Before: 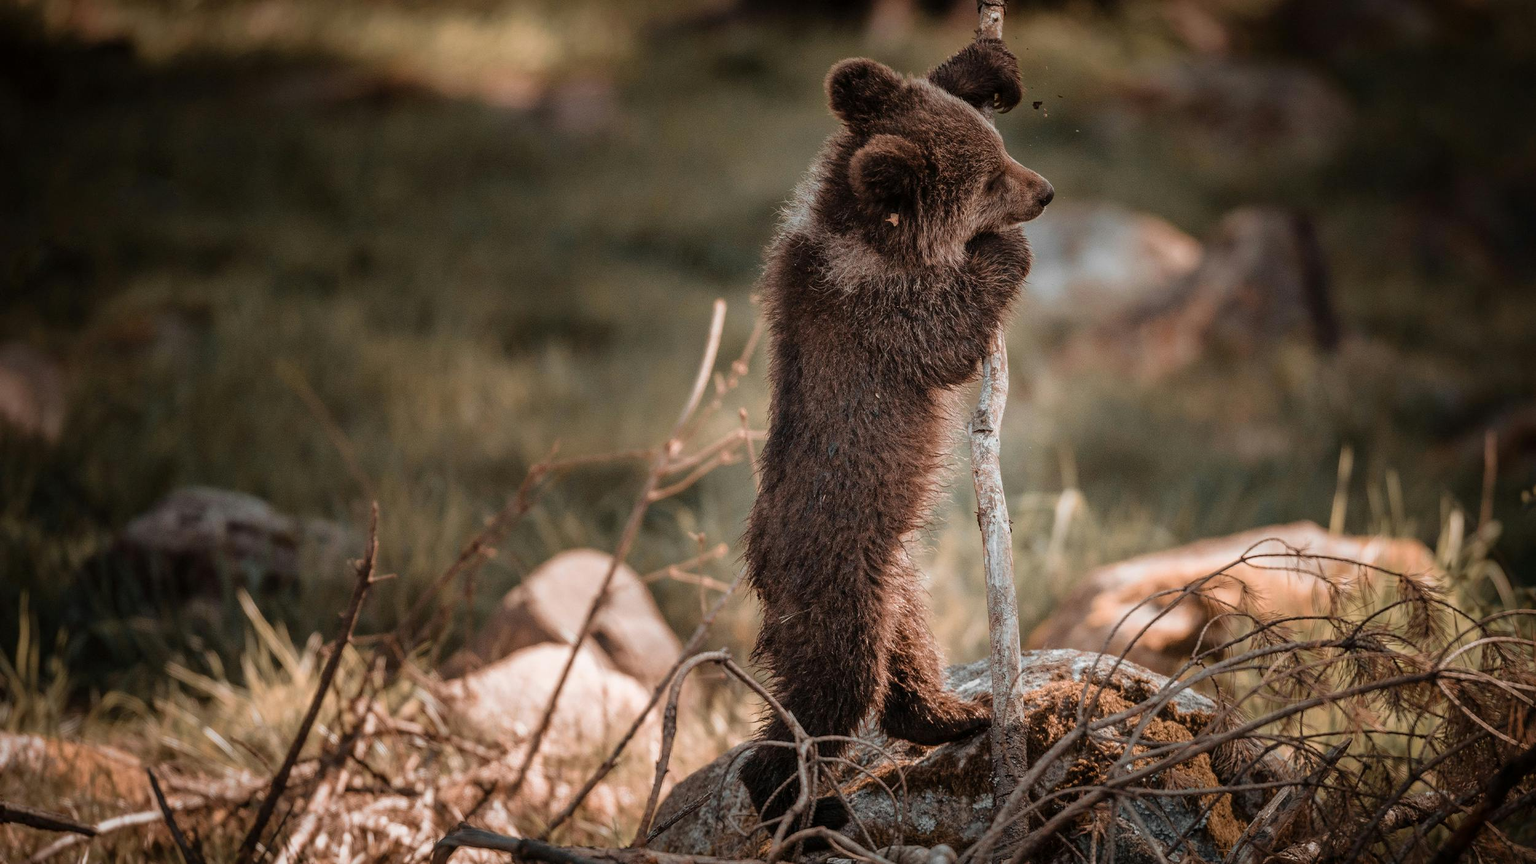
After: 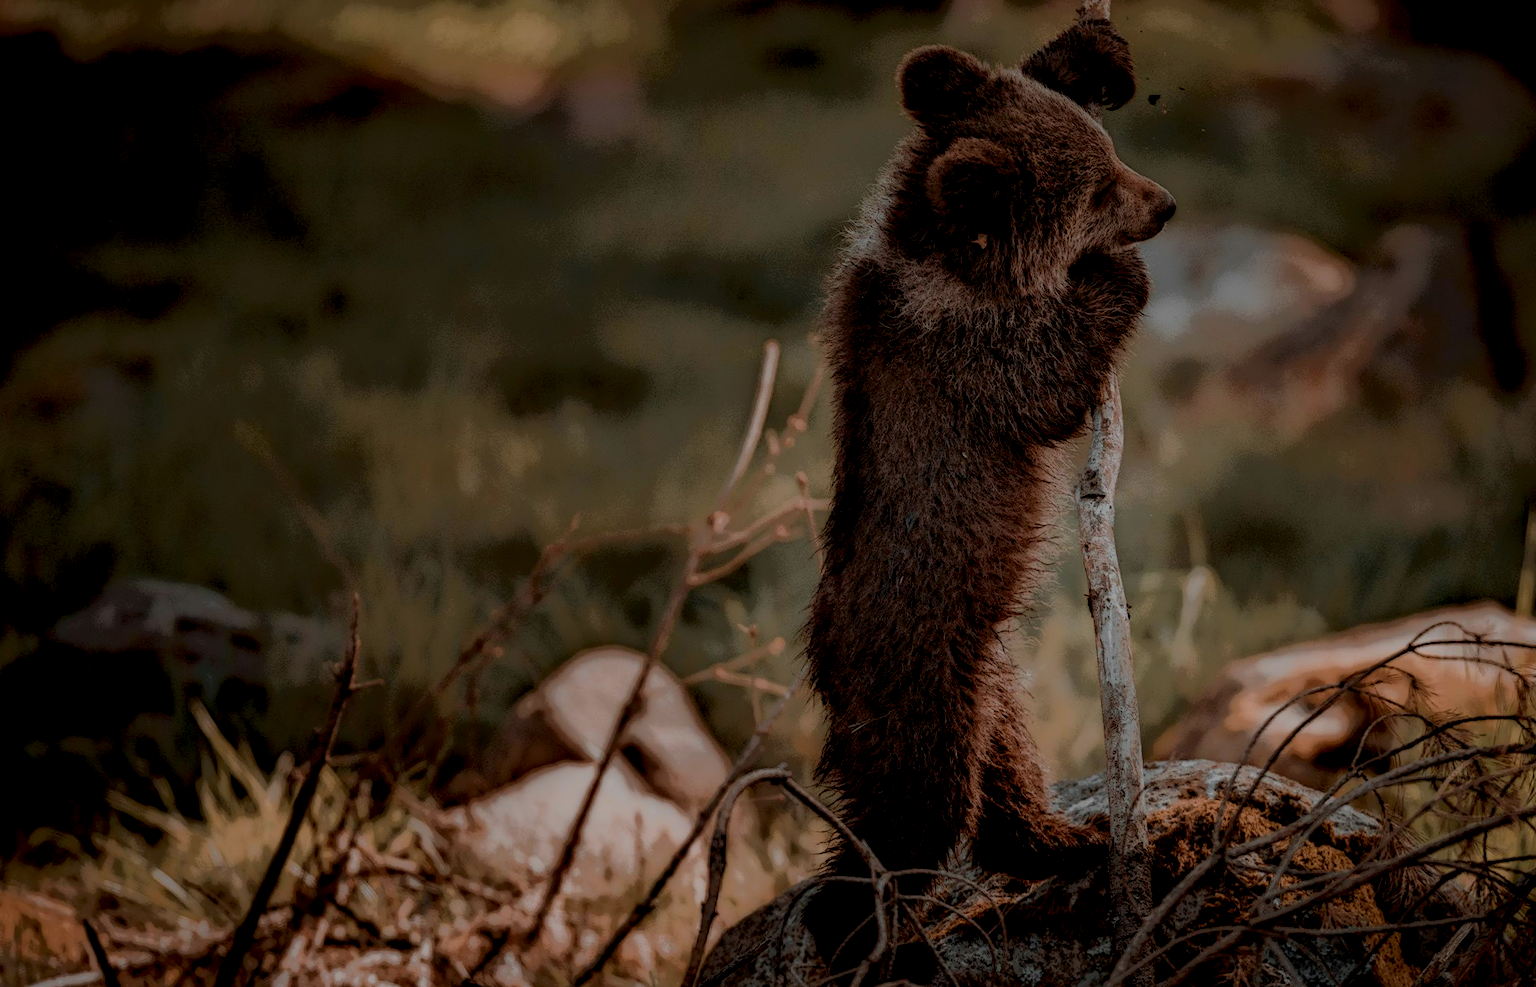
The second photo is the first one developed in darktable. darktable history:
crop and rotate: angle 0.772°, left 4.361%, top 1.162%, right 11.35%, bottom 2.481%
shadows and highlights: shadows -20.64, white point adjustment -2.1, highlights -34.73
local contrast: highlights 2%, shadows 197%, detail 164%, midtone range 0.006
